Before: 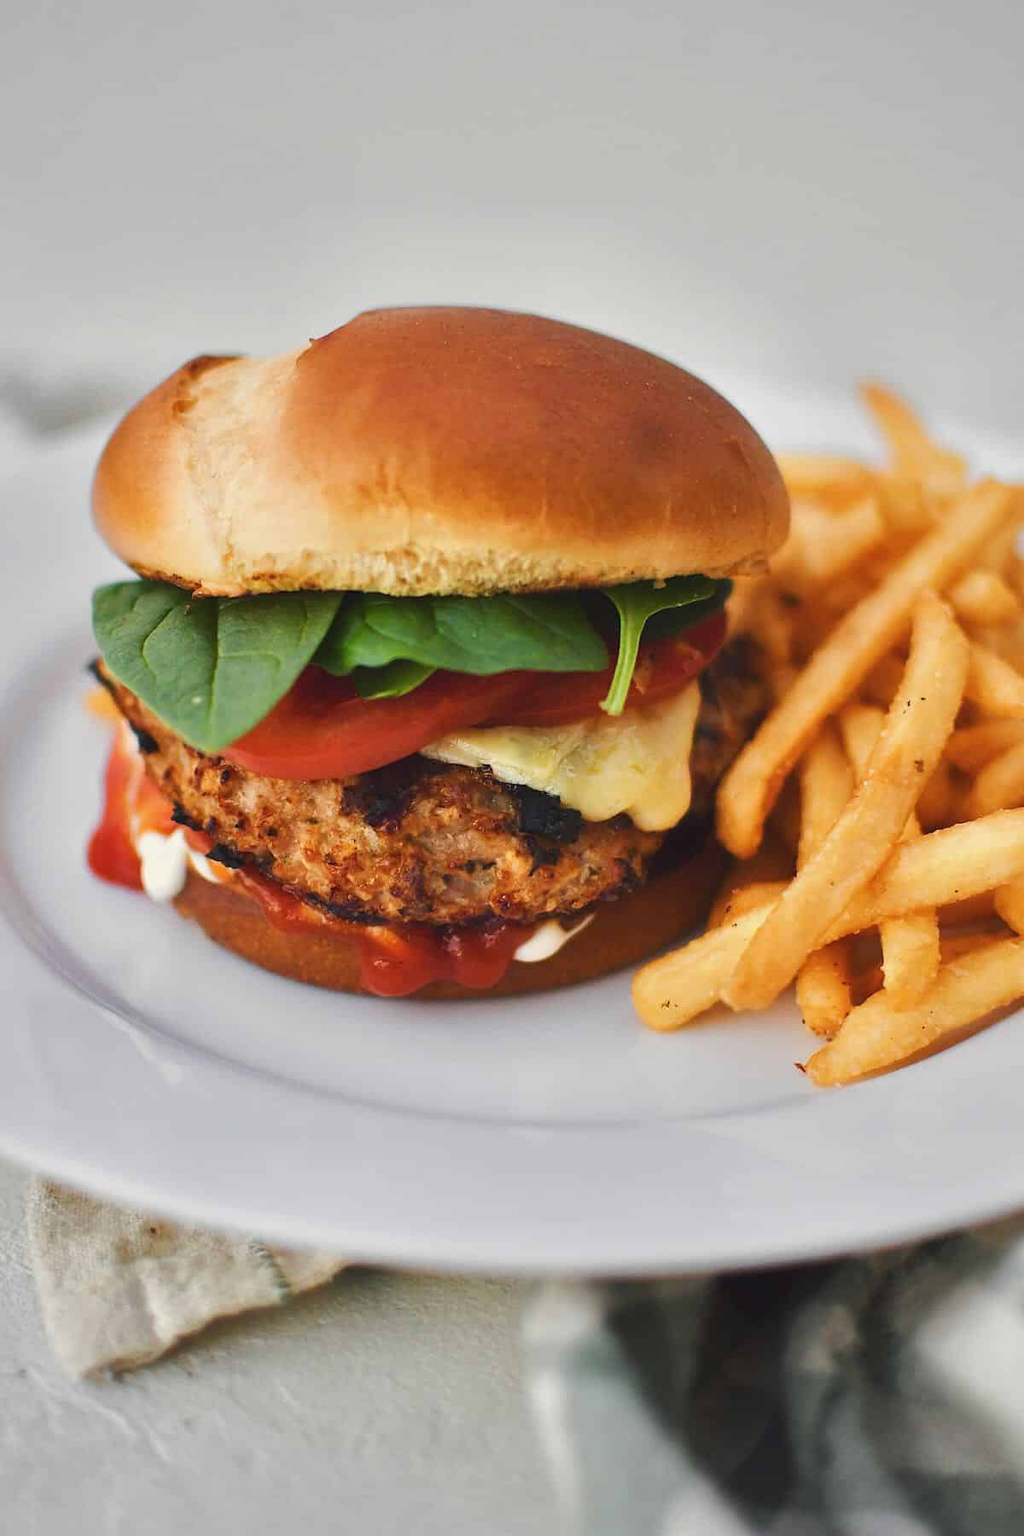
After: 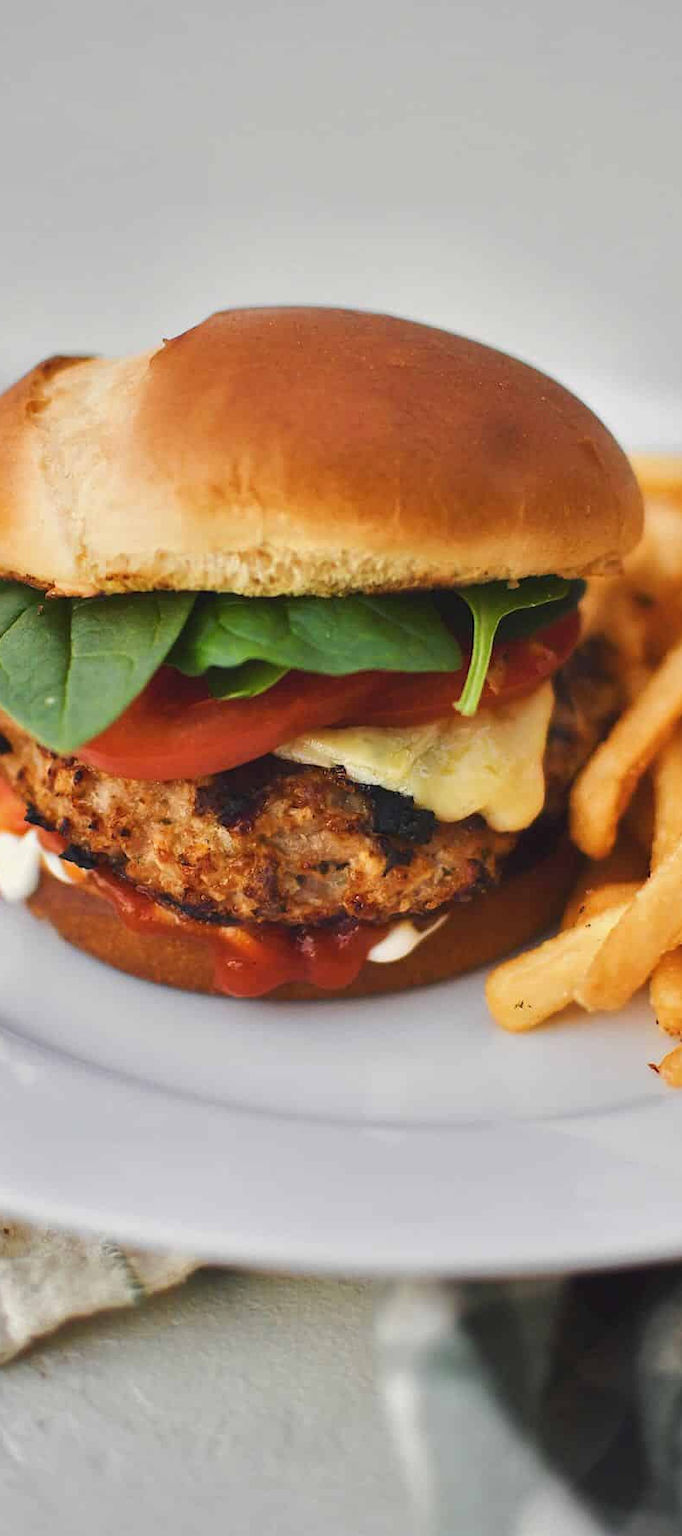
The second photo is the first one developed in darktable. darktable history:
crop and rotate: left 14.385%, right 18.948%
color contrast: green-magenta contrast 0.96
